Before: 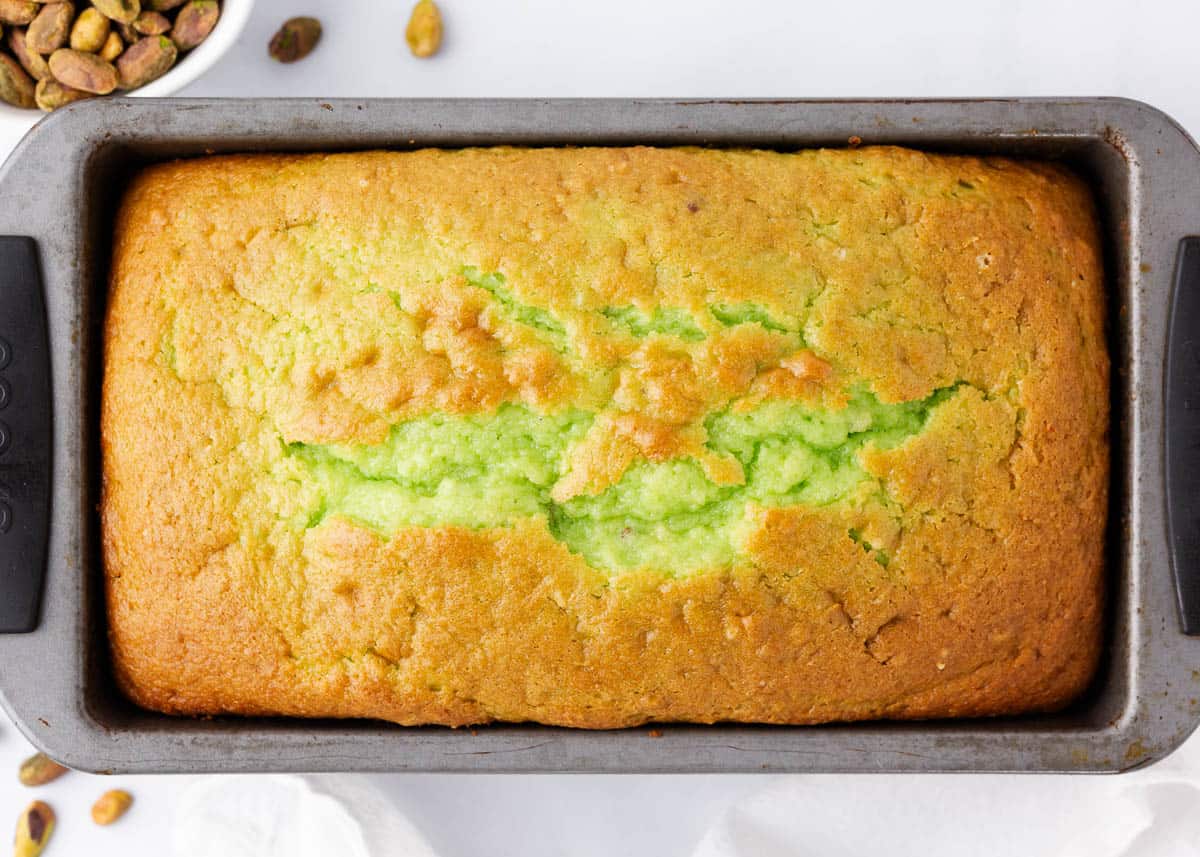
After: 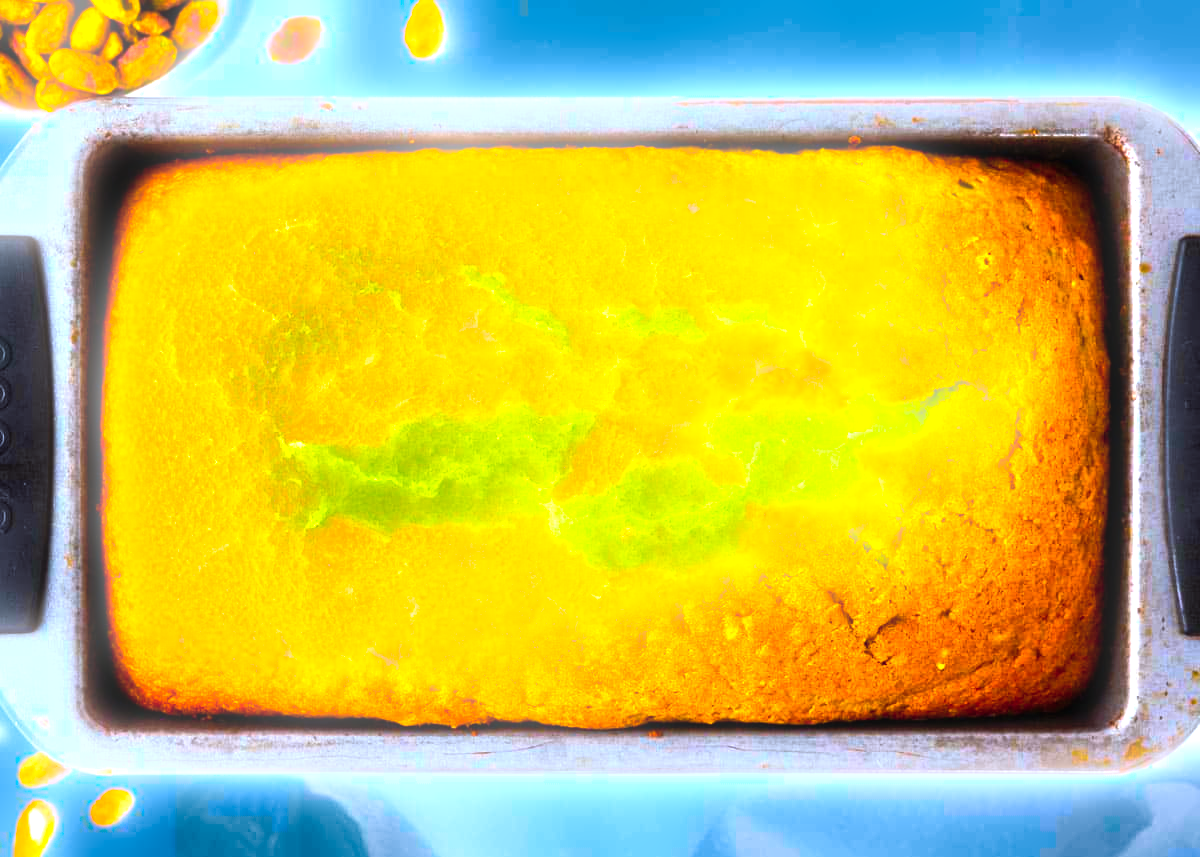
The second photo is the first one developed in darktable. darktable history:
color correction: highlights a* -9.73, highlights b* -21.22
bloom: size 5%, threshold 95%, strength 15%
color balance rgb: linear chroma grading › highlights 100%, linear chroma grading › global chroma 23.41%, perceptual saturation grading › global saturation 35.38%, hue shift -10.68°, perceptual brilliance grading › highlights 47.25%, perceptual brilliance grading › mid-tones 22.2%, perceptual brilliance grading › shadows -5.93%
